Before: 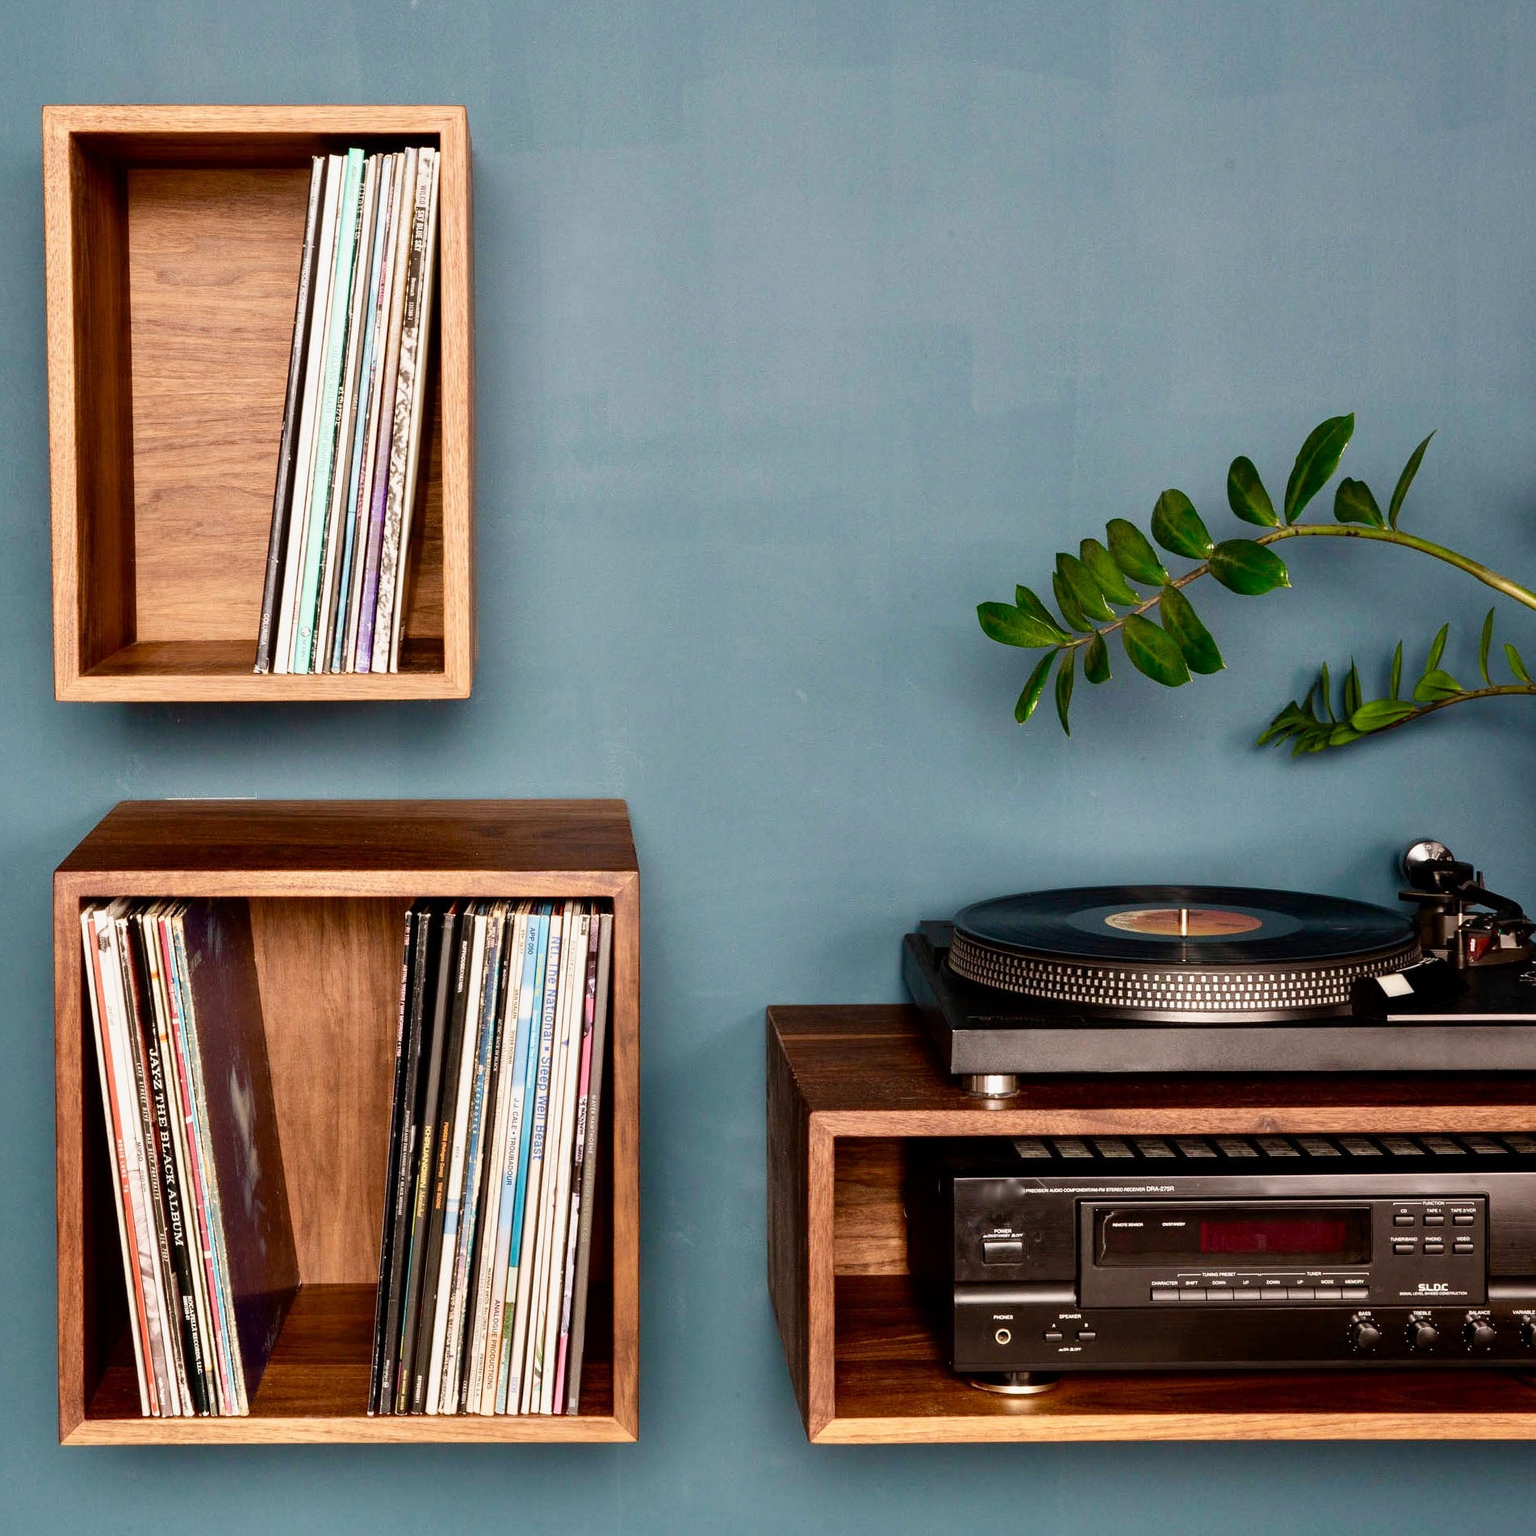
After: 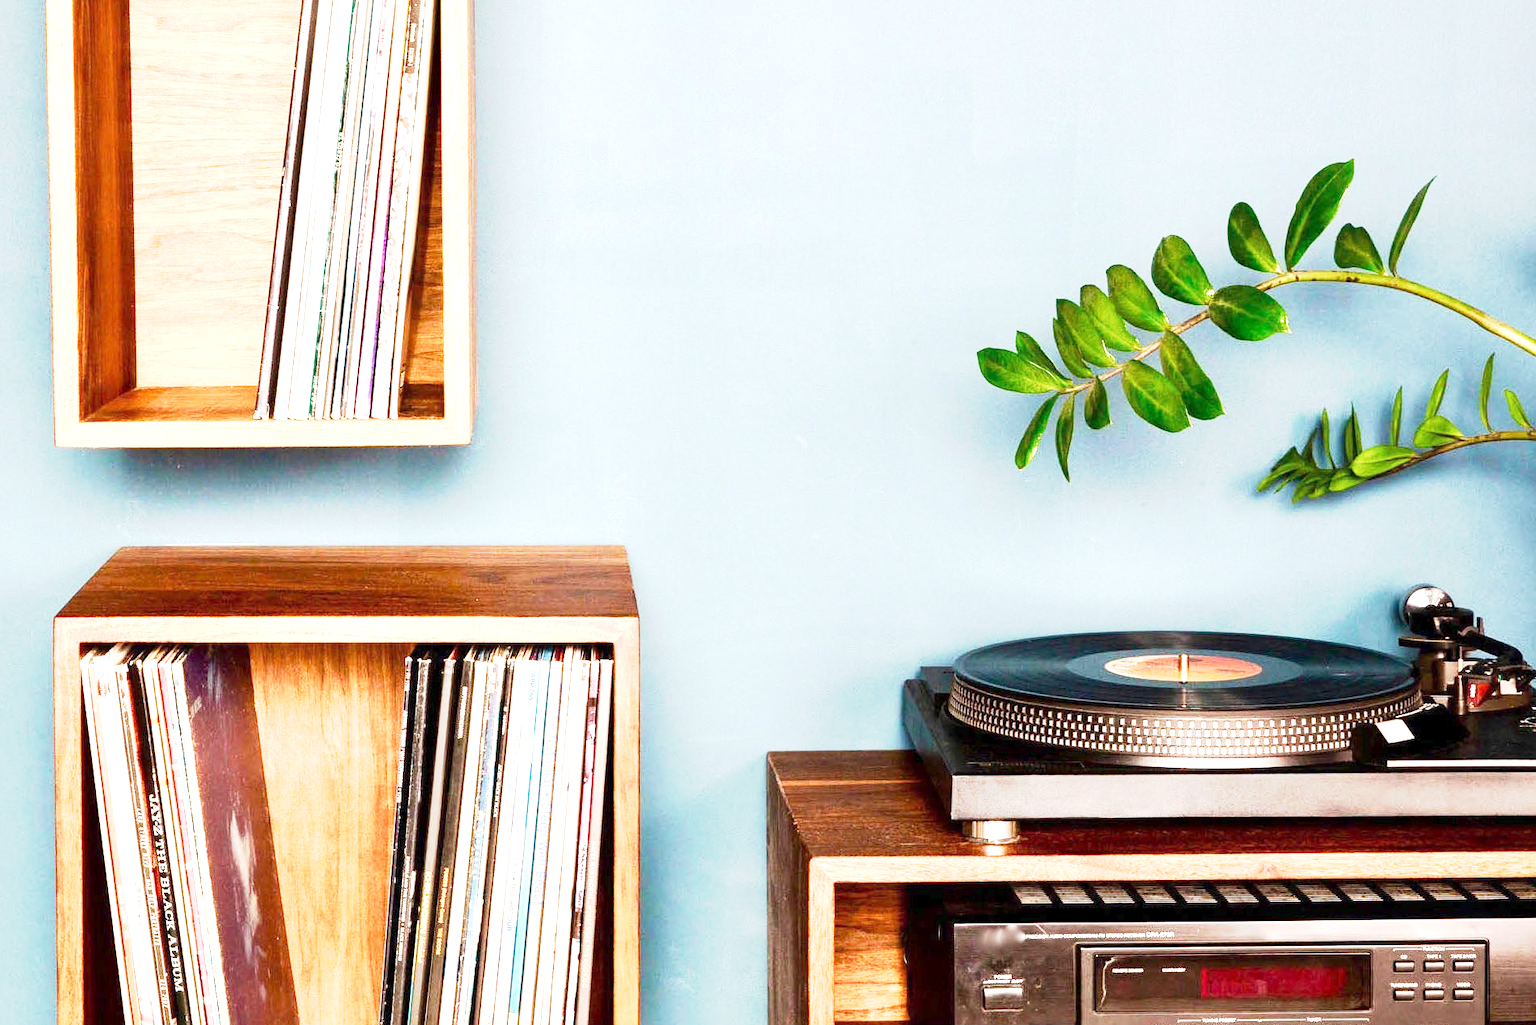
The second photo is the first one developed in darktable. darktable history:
base curve: curves: ch0 [(0, 0) (0.088, 0.125) (0.176, 0.251) (0.354, 0.501) (0.613, 0.749) (1, 0.877)], preserve colors none
crop: top 16.575%, bottom 16.684%
exposure: exposure 1.995 EV, compensate highlight preservation false
